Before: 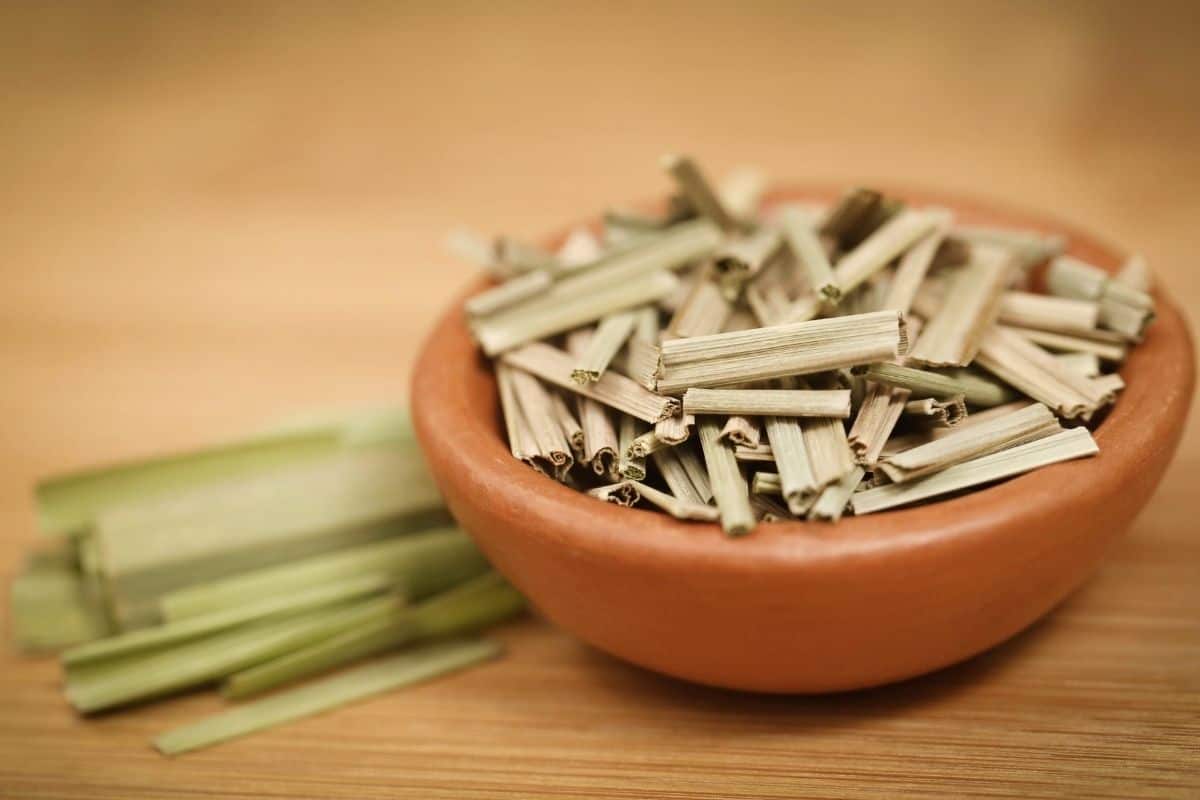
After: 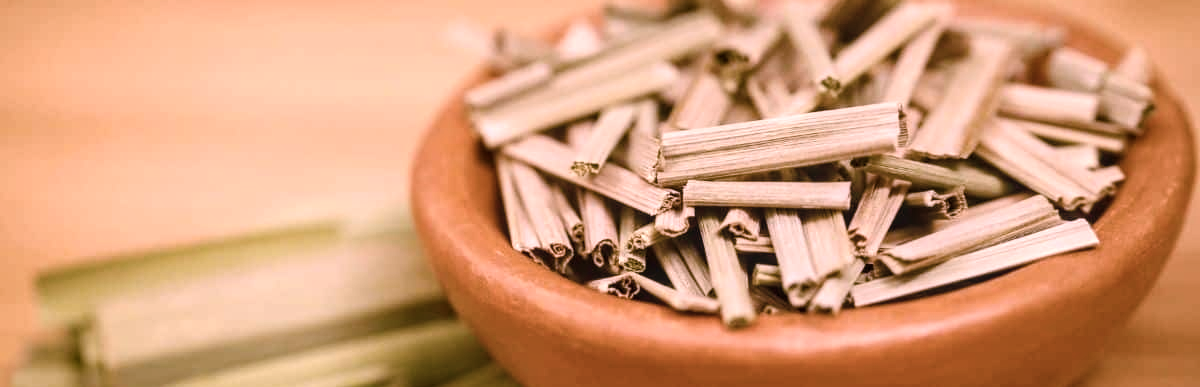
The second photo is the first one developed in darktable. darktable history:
crop and rotate: top 26.056%, bottom 25.543%
color balance rgb: perceptual saturation grading › global saturation 20%, perceptual saturation grading › highlights -25%, perceptual saturation grading › shadows 25%, global vibrance 50%
contrast brightness saturation: contrast 0.1, saturation -0.36
local contrast: on, module defaults
white balance: red 1.188, blue 1.11
